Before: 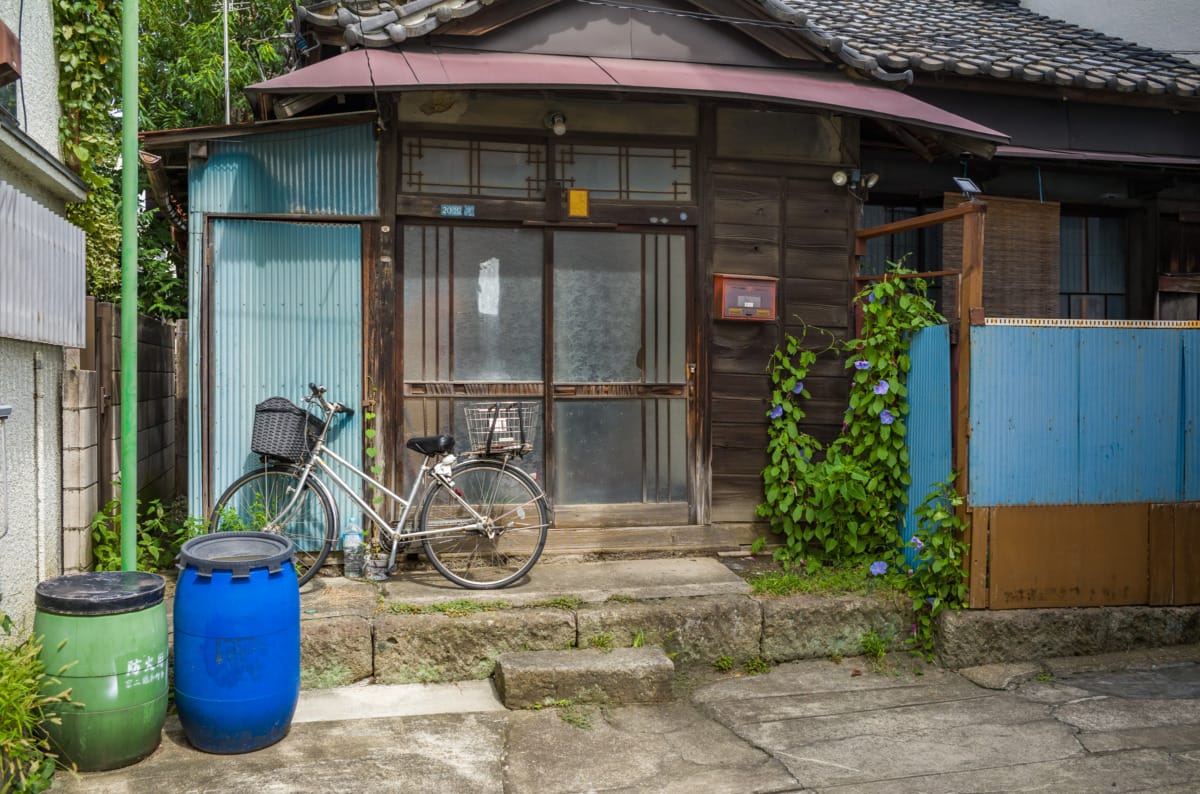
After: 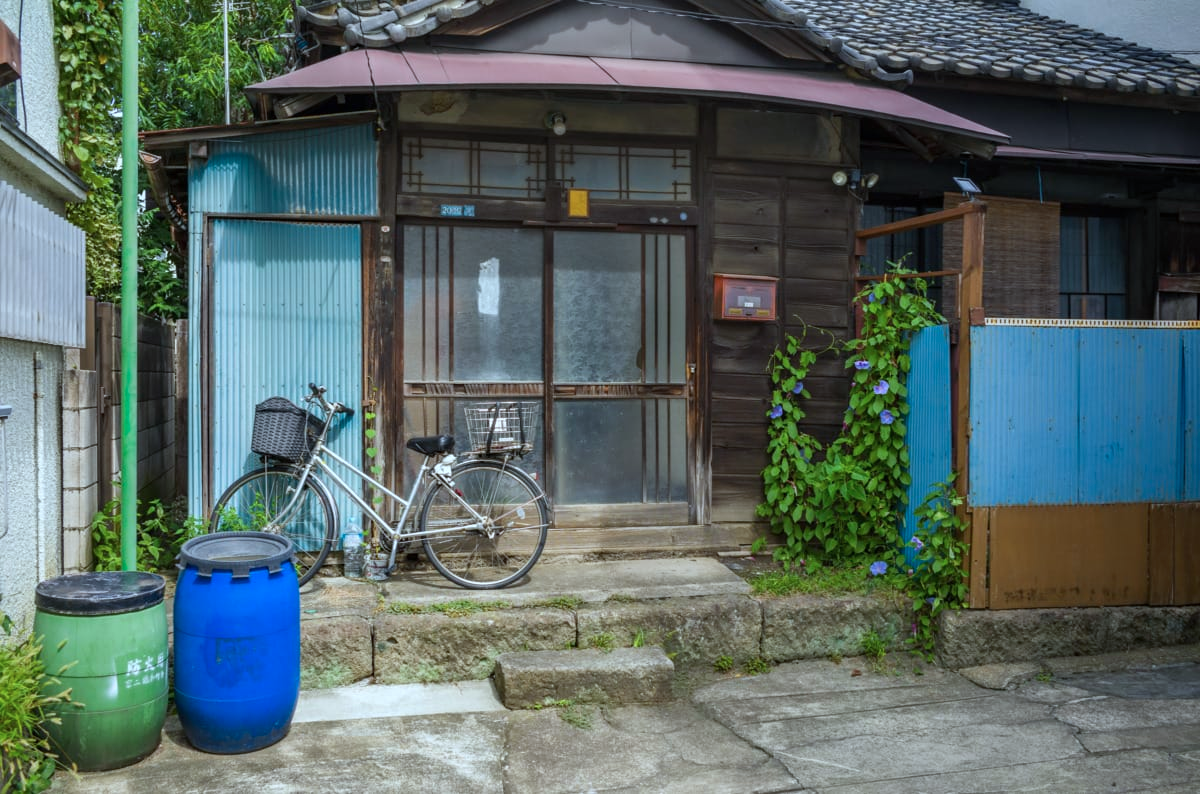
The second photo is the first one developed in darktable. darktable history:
color calibration: illuminant F (fluorescent), F source F9 (Cool White Deluxe 4150 K) – high CRI, x 0.375, y 0.373, temperature 4151.69 K
